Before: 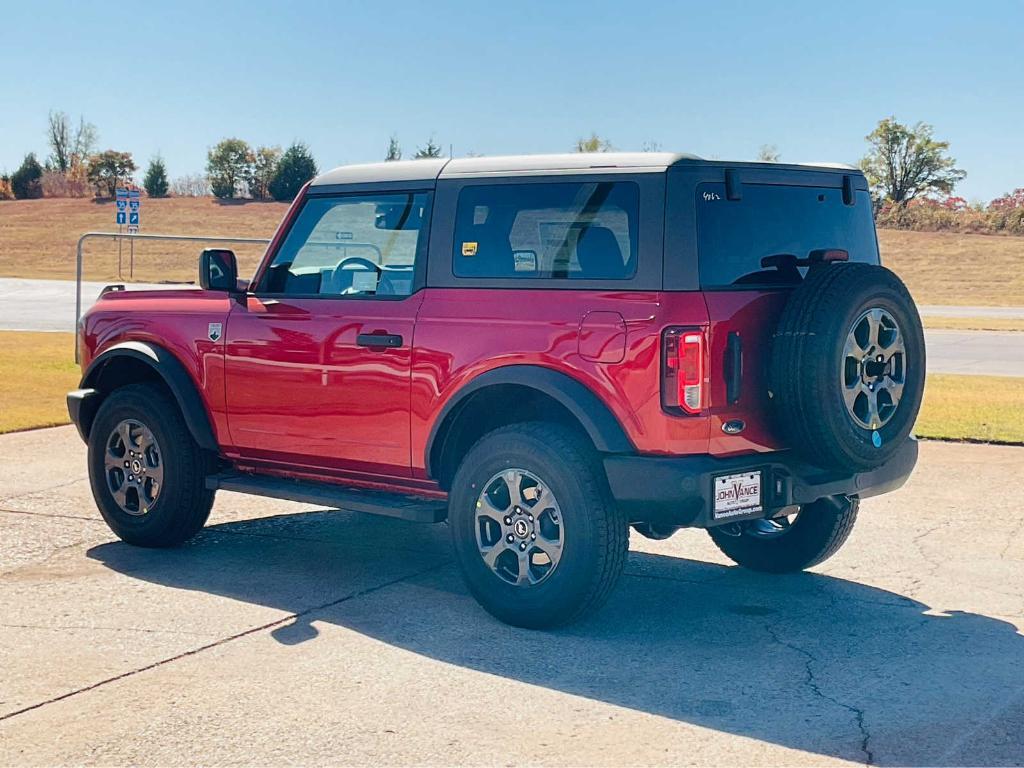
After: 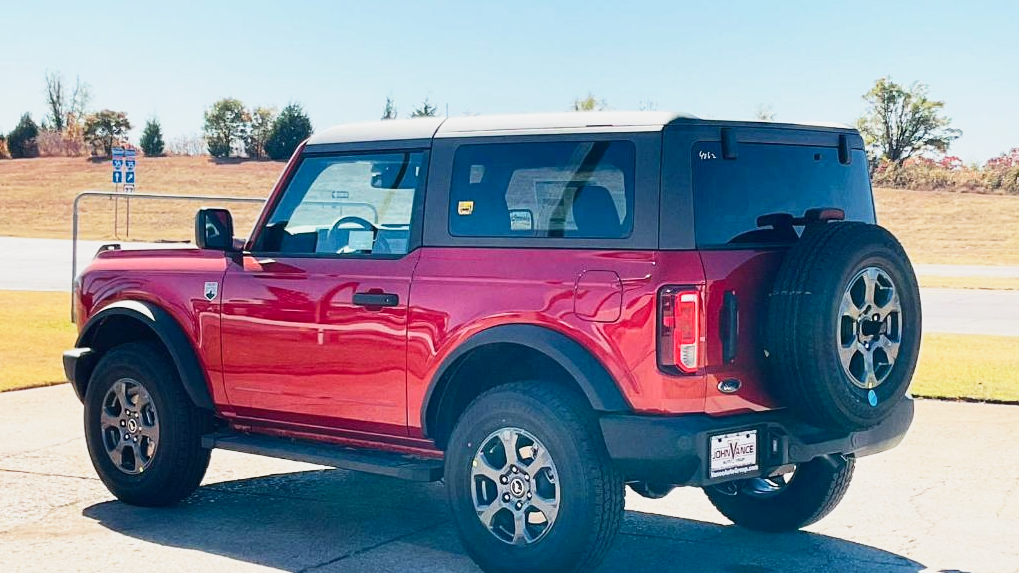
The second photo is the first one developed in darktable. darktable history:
contrast brightness saturation: contrast 0.145
crop: left 0.404%, top 5.467%, bottom 19.859%
base curve: curves: ch0 [(0, 0) (0.088, 0.125) (0.176, 0.251) (0.354, 0.501) (0.613, 0.749) (1, 0.877)], preserve colors none
